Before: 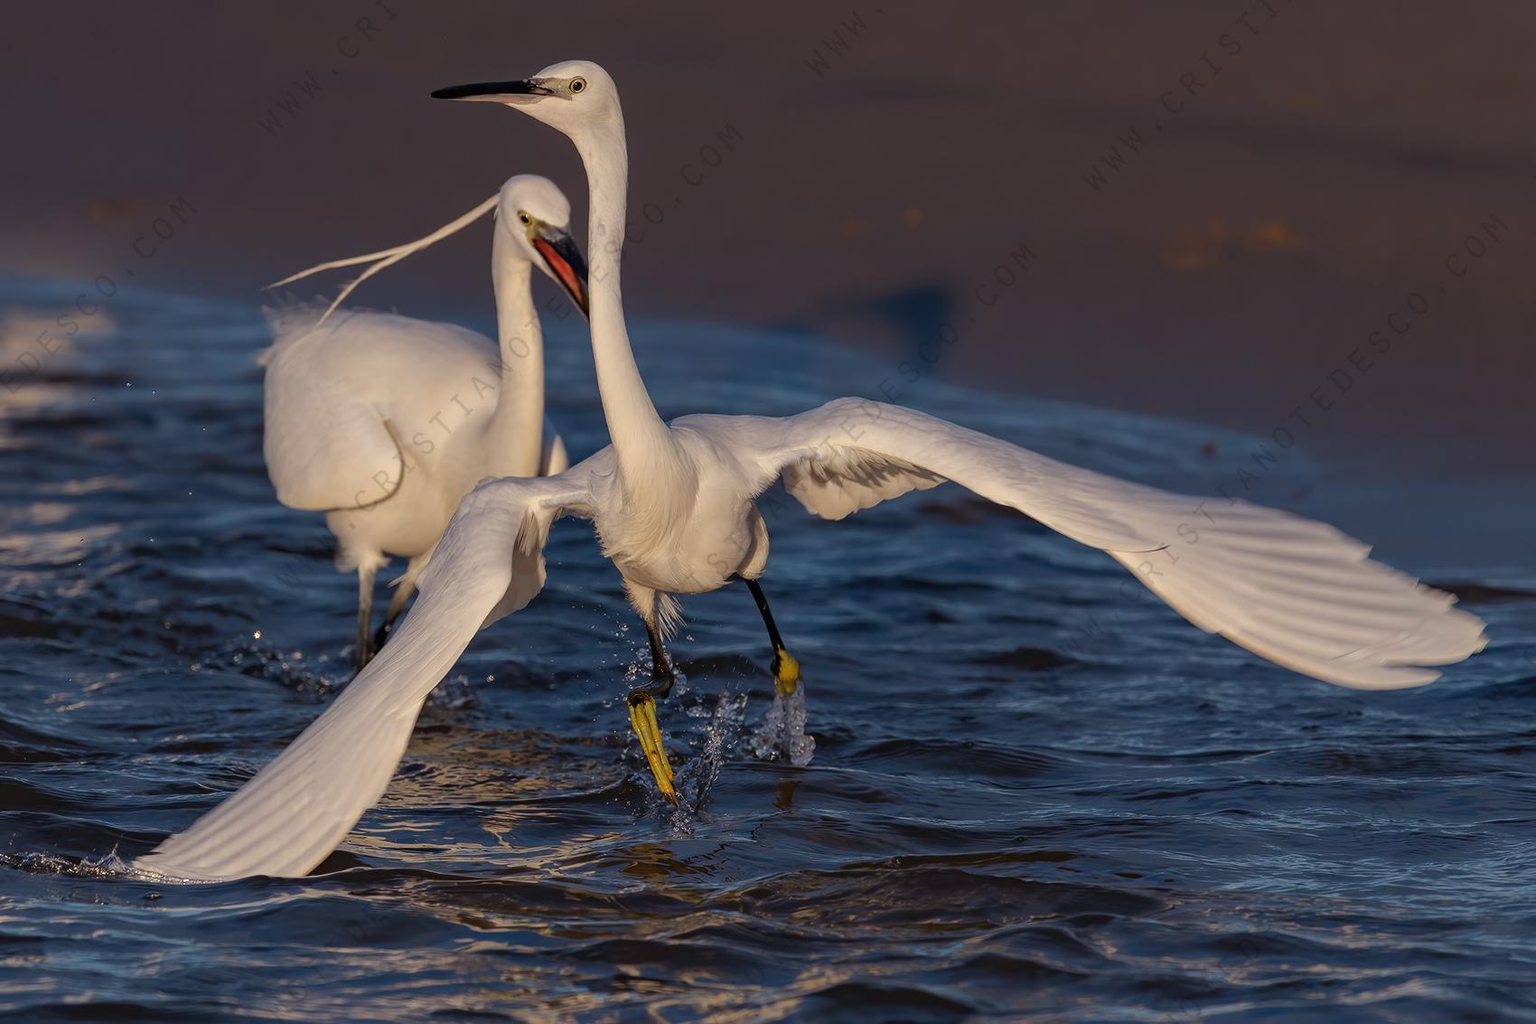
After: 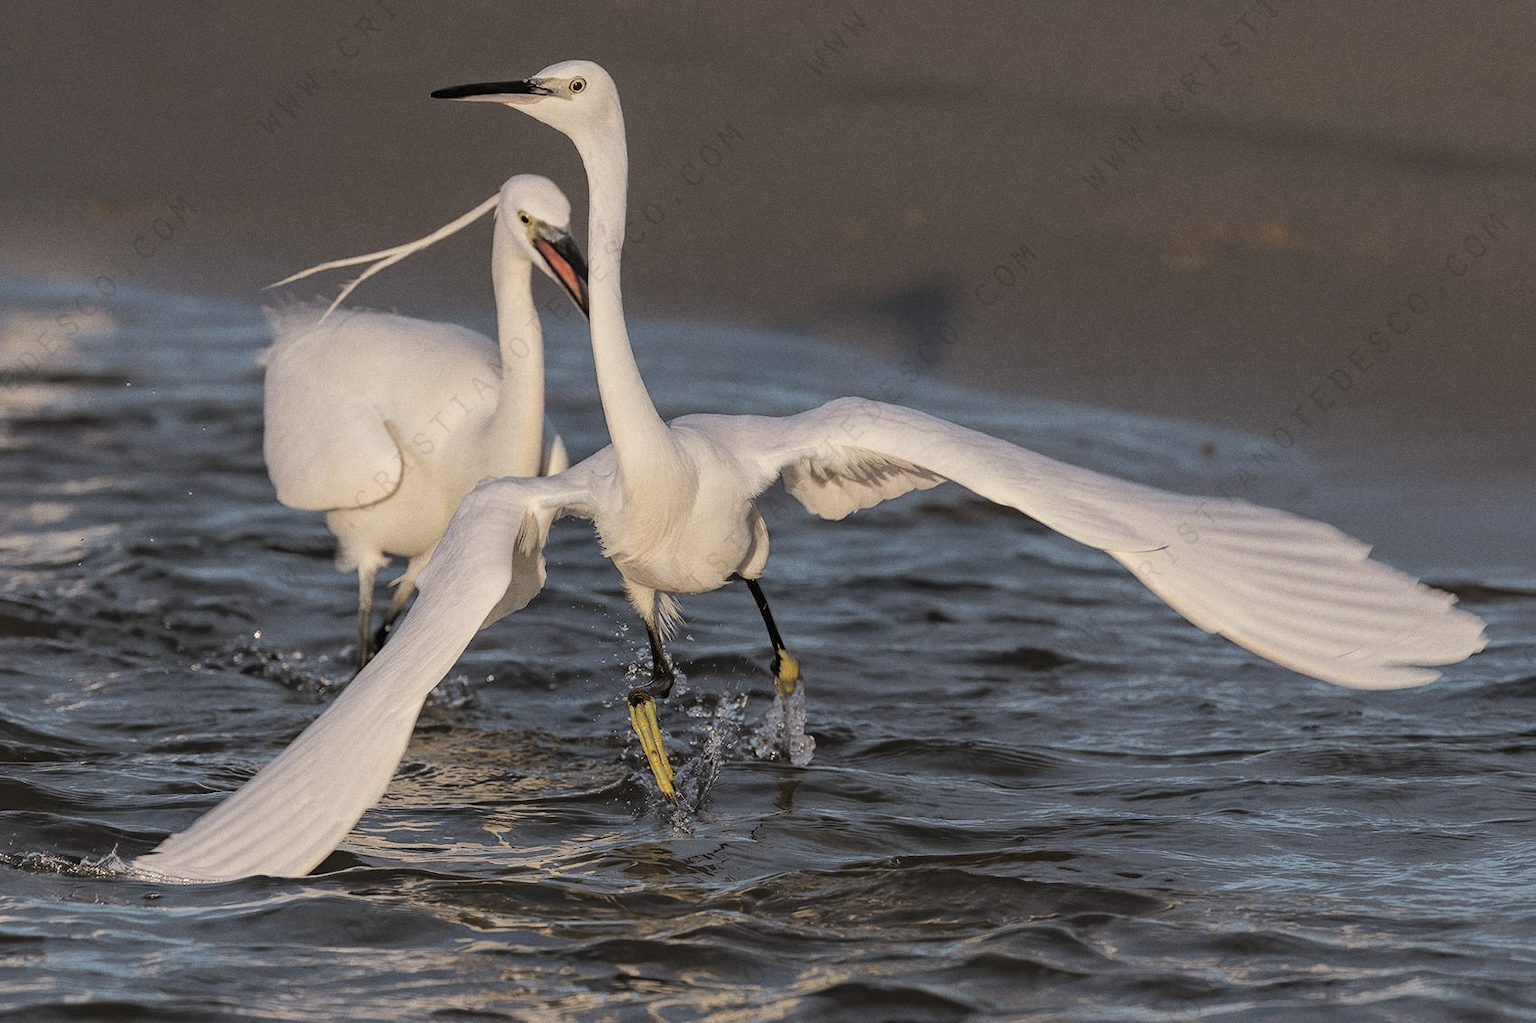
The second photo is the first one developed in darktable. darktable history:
grain: coarseness 0.09 ISO
split-toning: shadows › hue 46.8°, shadows › saturation 0.17, highlights › hue 316.8°, highlights › saturation 0.27, balance -51.82
base curve: curves: ch0 [(0, 0) (0.158, 0.273) (0.879, 0.895) (1, 1)], preserve colors none
